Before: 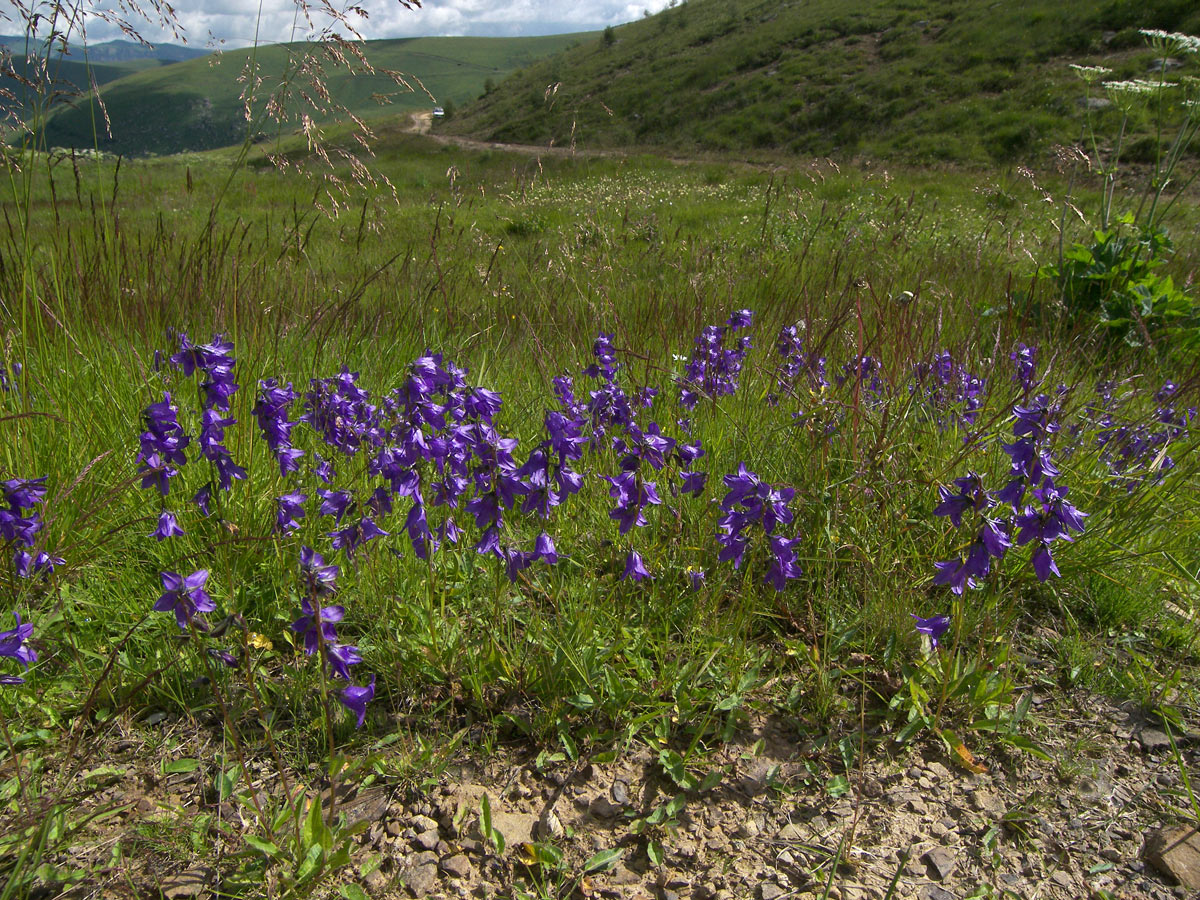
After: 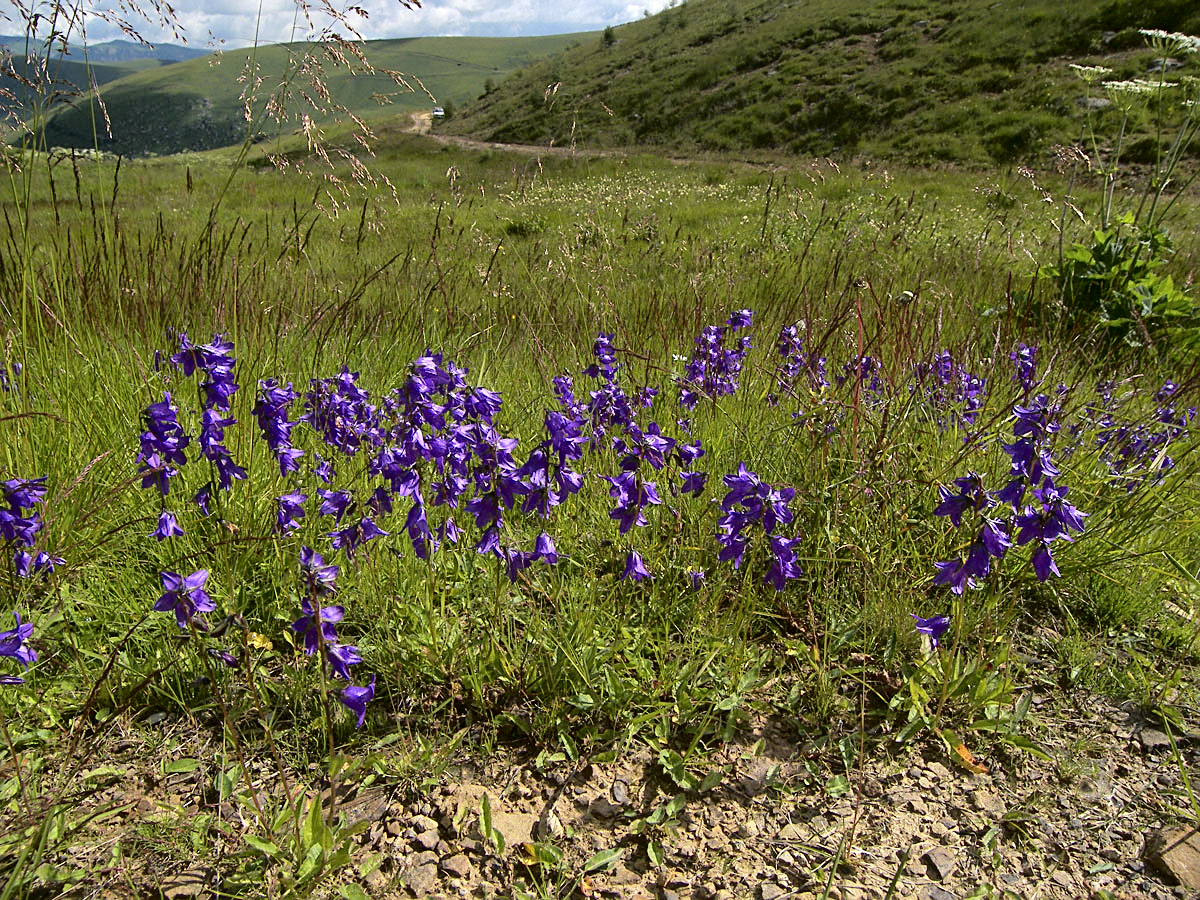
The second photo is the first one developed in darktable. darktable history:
sharpen: amount 0.497
tone curve: curves: ch0 [(0, 0.01) (0.058, 0.039) (0.159, 0.117) (0.282, 0.327) (0.45, 0.534) (0.676, 0.751) (0.89, 0.919) (1, 1)]; ch1 [(0, 0) (0.094, 0.081) (0.285, 0.299) (0.385, 0.403) (0.447, 0.455) (0.495, 0.496) (0.544, 0.552) (0.589, 0.612) (0.722, 0.728) (1, 1)]; ch2 [(0, 0) (0.257, 0.217) (0.43, 0.421) (0.498, 0.507) (0.531, 0.544) (0.56, 0.579) (0.625, 0.642) (1, 1)], color space Lab, independent channels, preserve colors none
